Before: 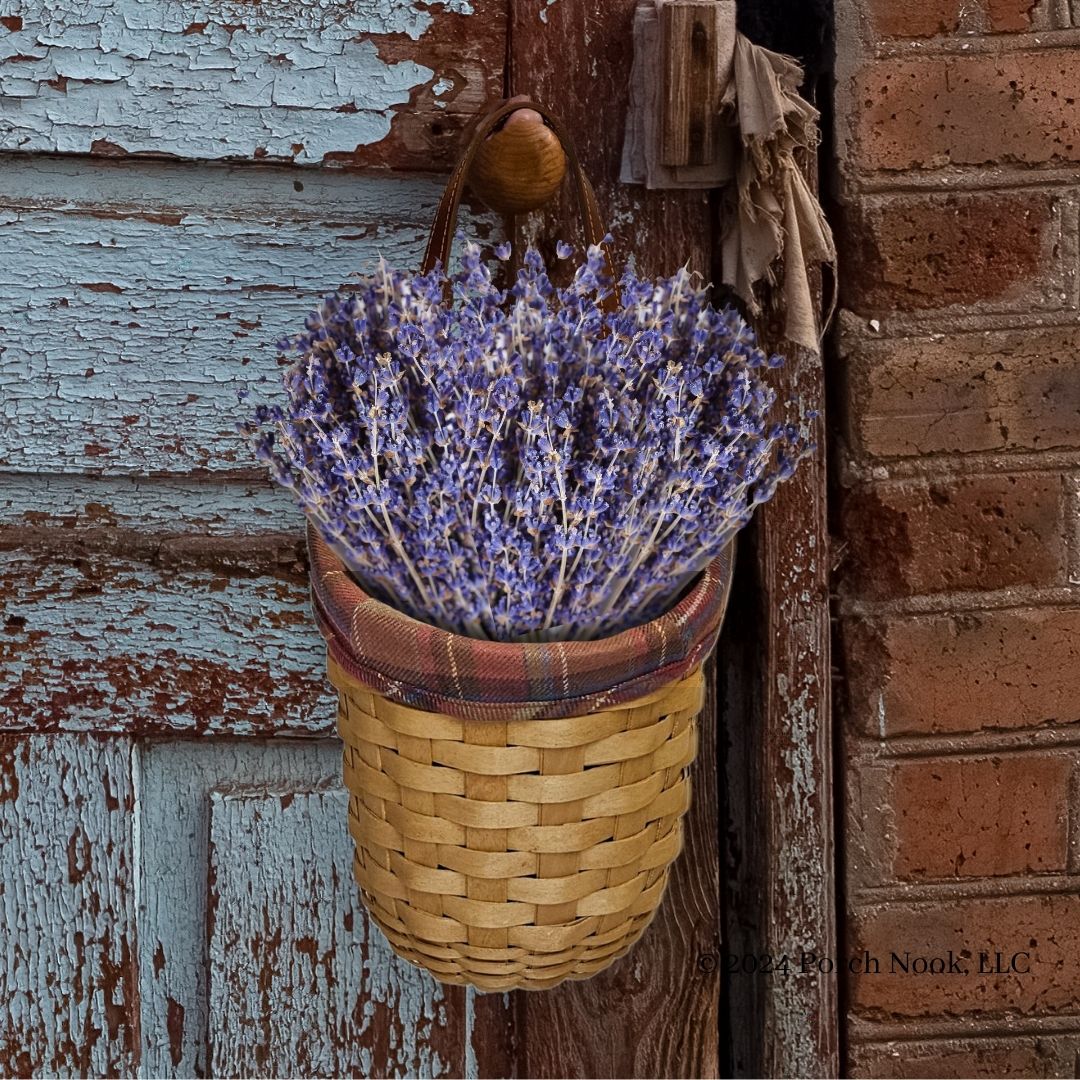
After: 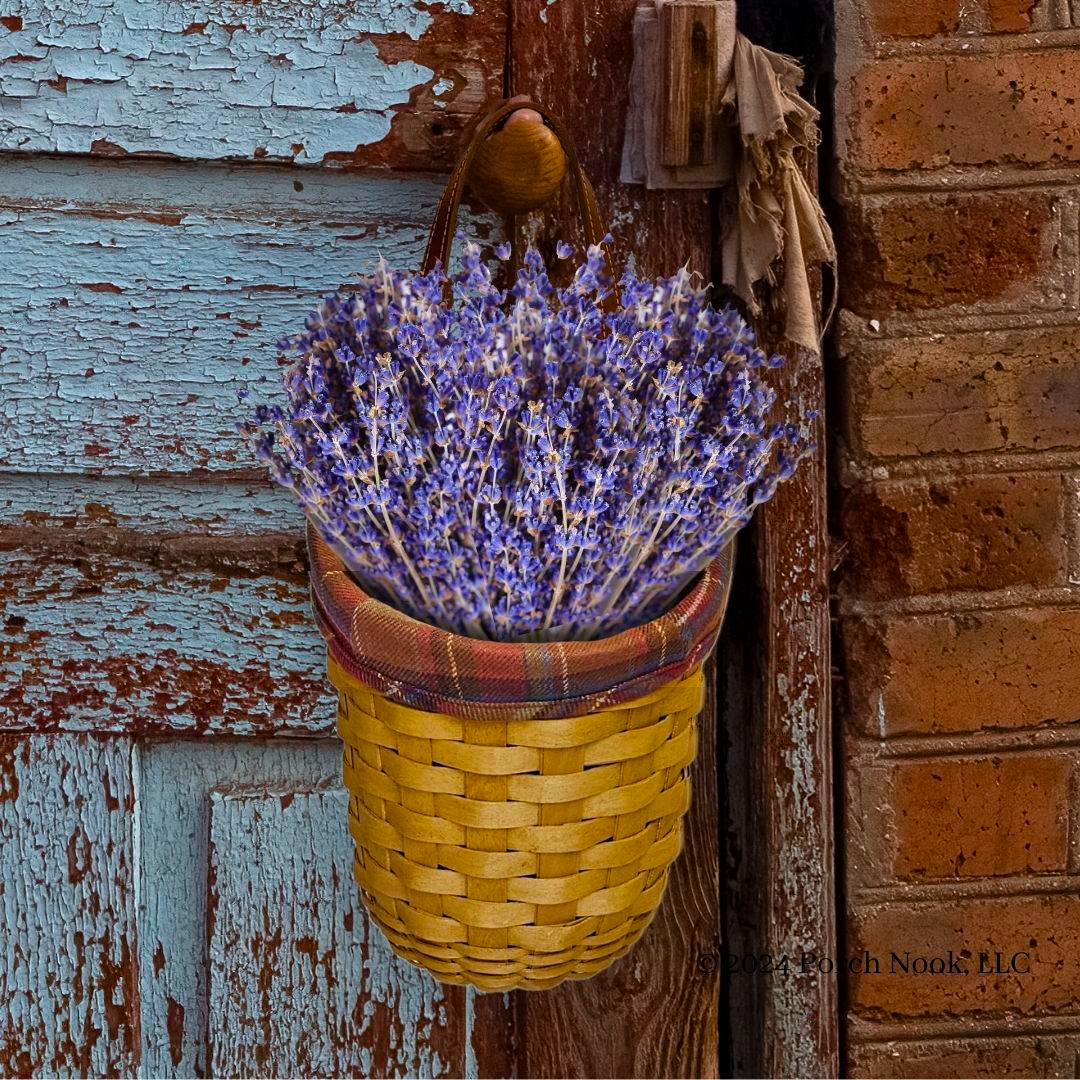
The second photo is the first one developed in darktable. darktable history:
bloom: size 3%, threshold 100%, strength 0%
color balance rgb: linear chroma grading › global chroma 15%, perceptual saturation grading › global saturation 30%
